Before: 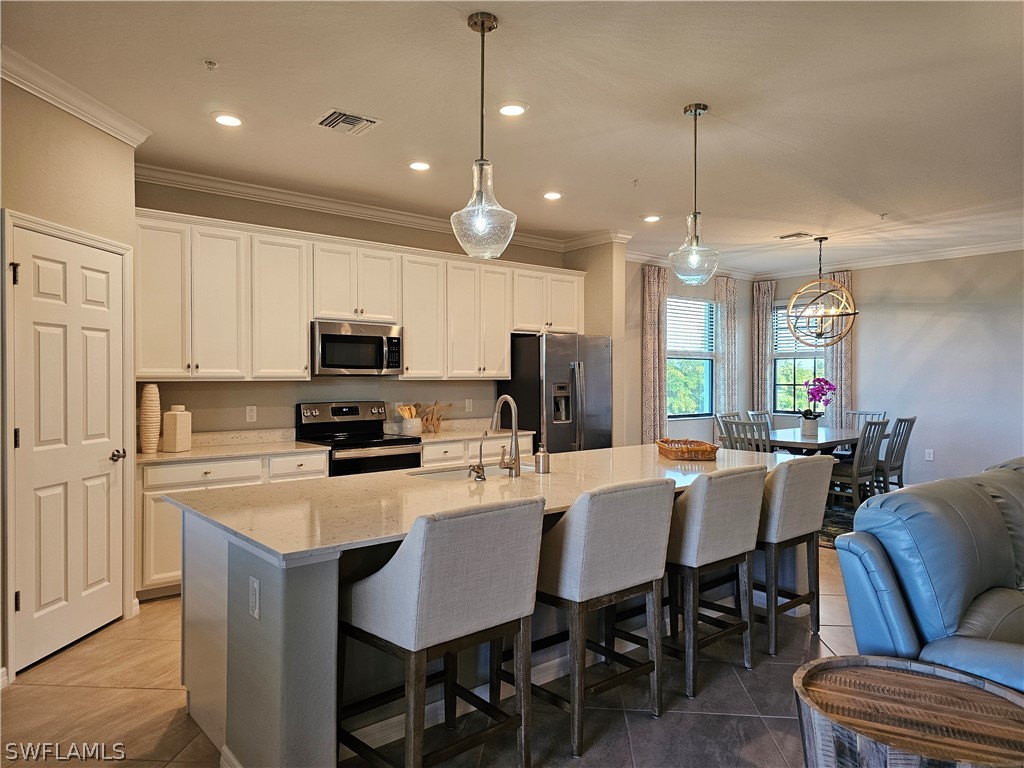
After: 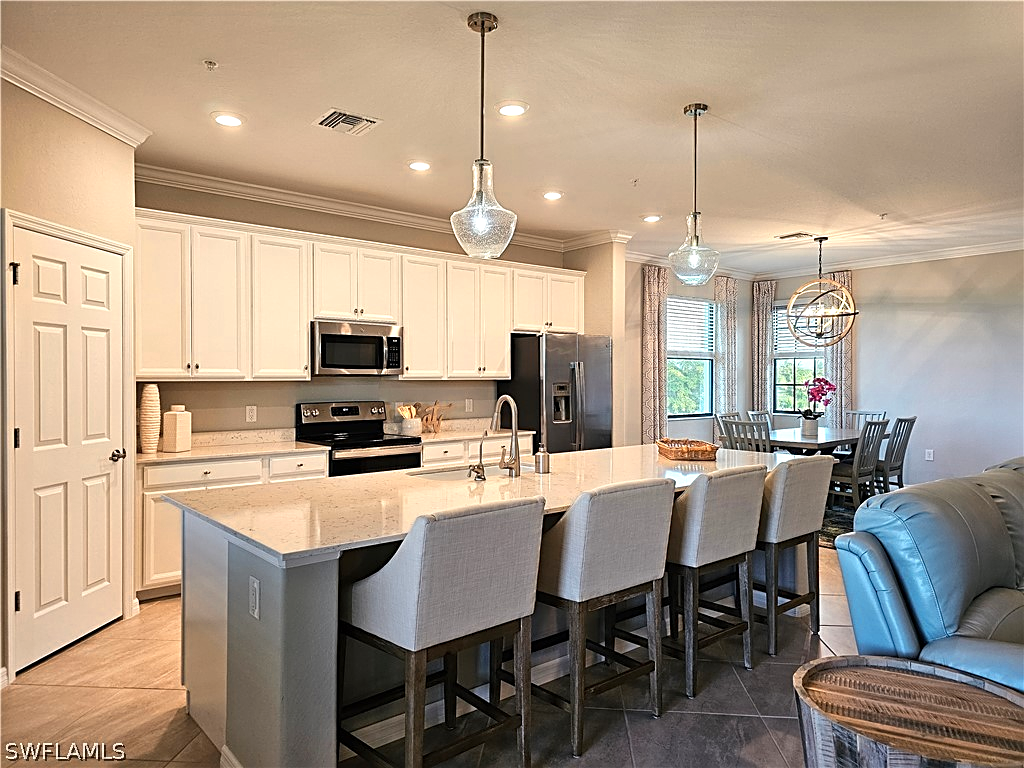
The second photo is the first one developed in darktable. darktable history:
exposure: exposure 0.2 EV, compensate highlight preservation false
sharpen: on, module defaults
color zones: curves: ch0 [(0.018, 0.548) (0.197, 0.654) (0.425, 0.447) (0.605, 0.658) (0.732, 0.579)]; ch1 [(0.105, 0.531) (0.224, 0.531) (0.386, 0.39) (0.618, 0.456) (0.732, 0.456) (0.956, 0.421)]; ch2 [(0.039, 0.583) (0.215, 0.465) (0.399, 0.544) (0.465, 0.548) (0.614, 0.447) (0.724, 0.43) (0.882, 0.623) (0.956, 0.632)]
